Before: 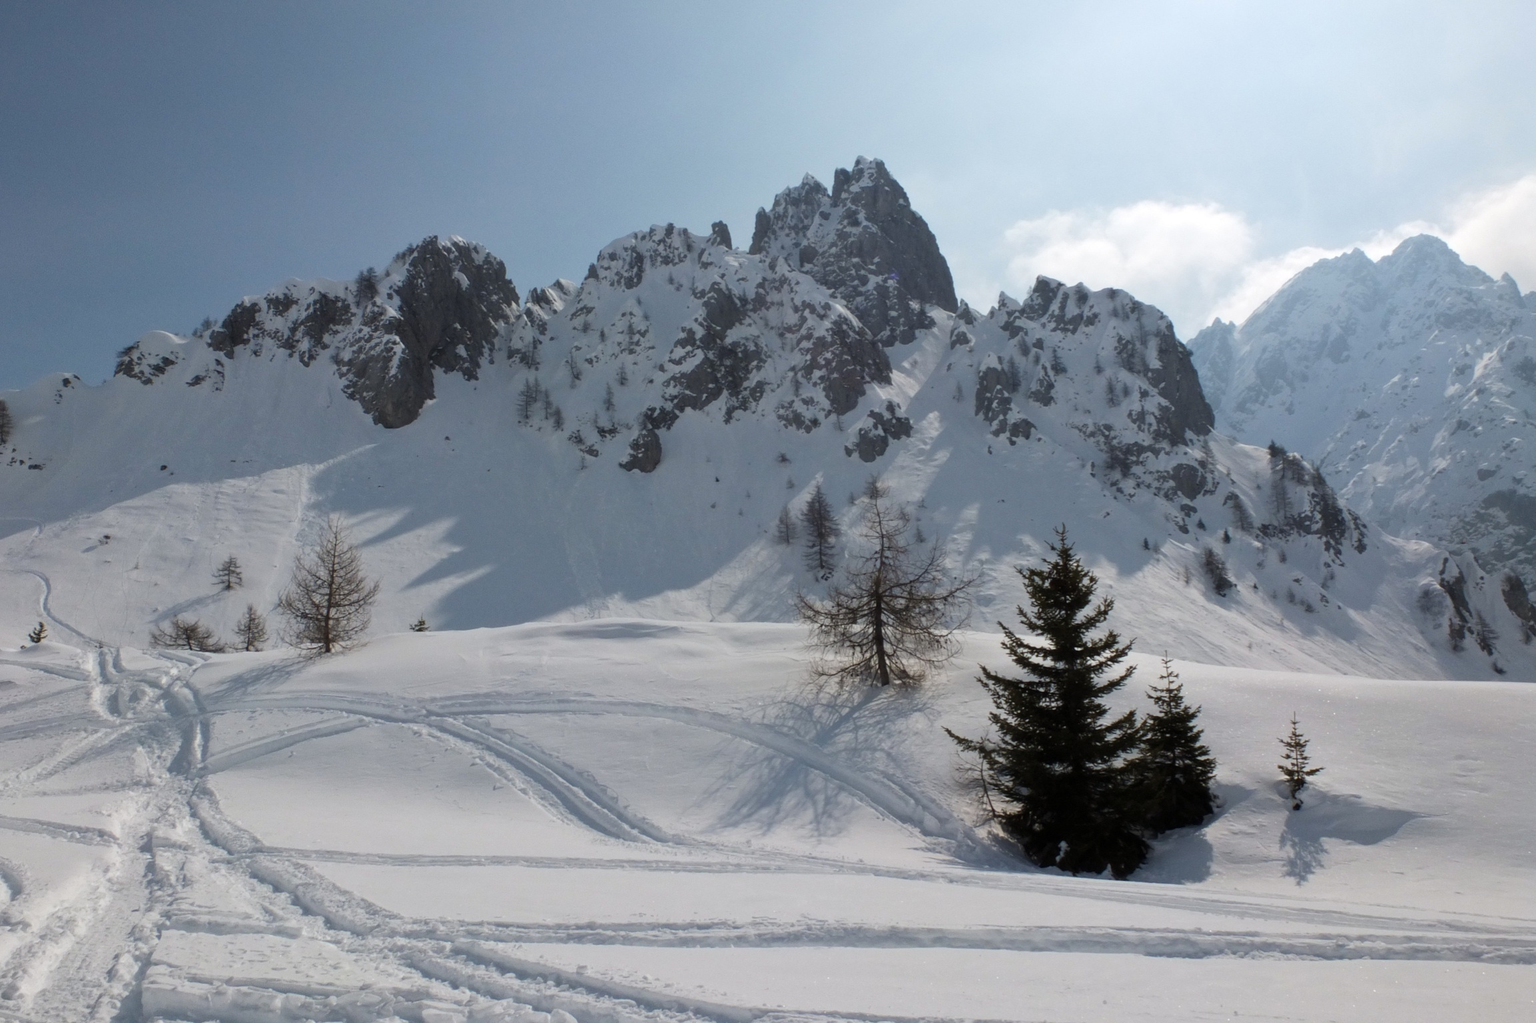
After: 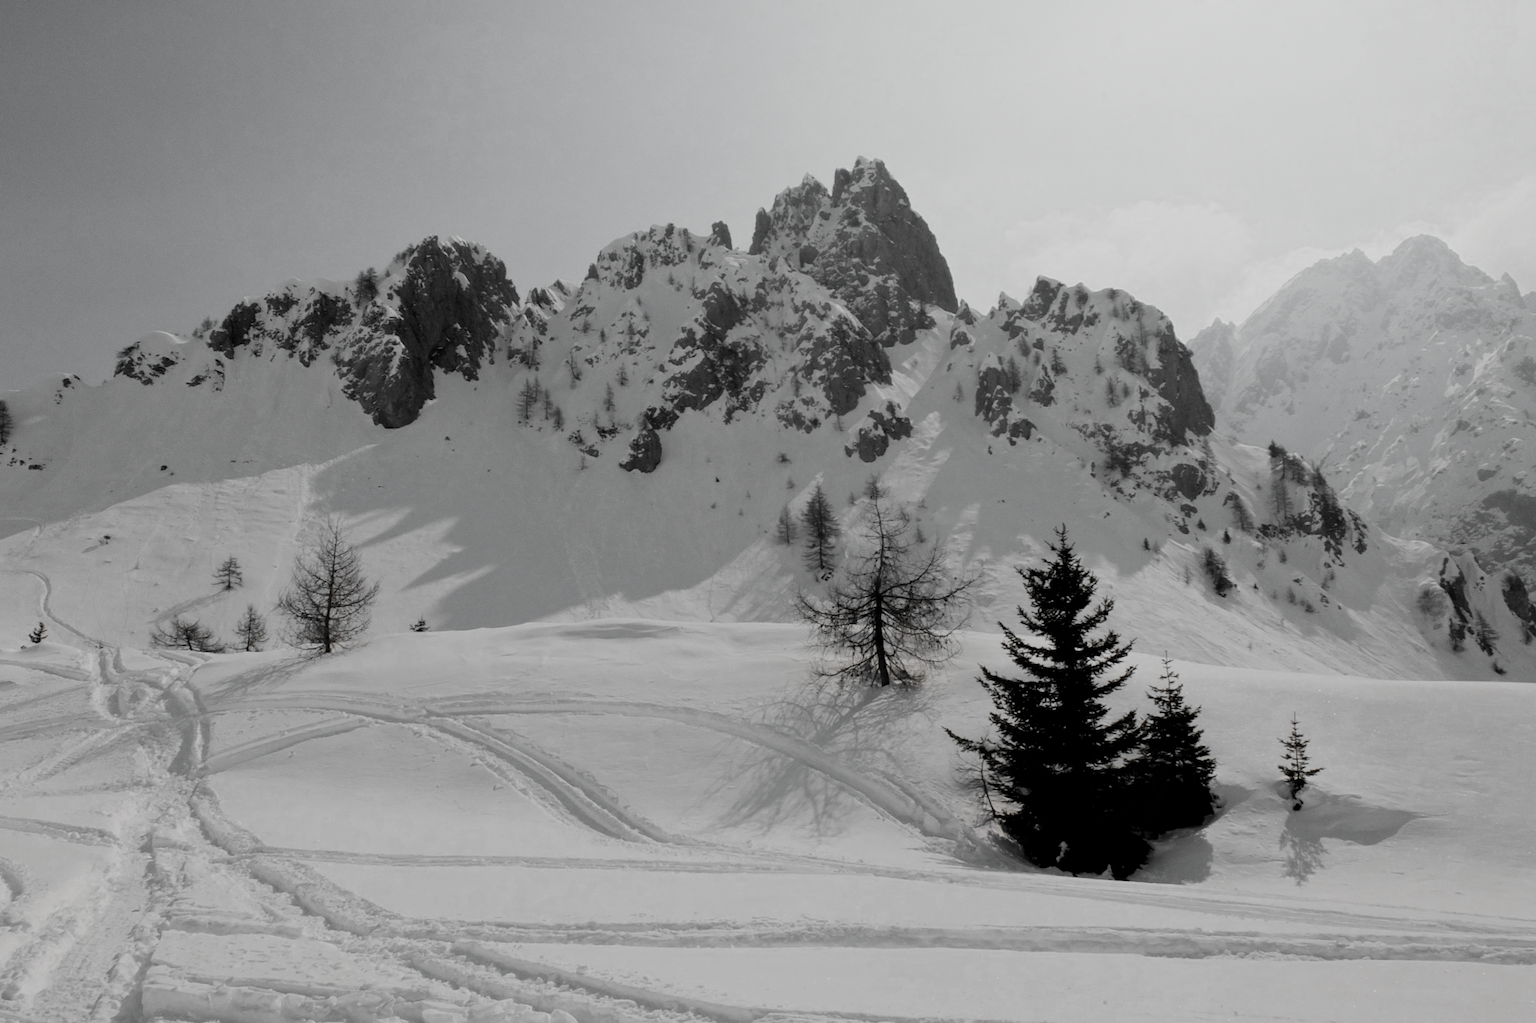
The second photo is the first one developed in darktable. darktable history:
filmic rgb: black relative exposure -7.17 EV, white relative exposure 5.34 EV, hardness 3.02, add noise in highlights 0.002, color science v3 (2019), use custom middle-gray values true, contrast in highlights soft
exposure: black level correction 0.004, exposure 0.016 EV, compensate highlight preservation false
color zones: curves: ch0 [(0, 0.613) (0.01, 0.613) (0.245, 0.448) (0.498, 0.529) (0.642, 0.665) (0.879, 0.777) (0.99, 0.613)]; ch1 [(0, 0.035) (0.121, 0.189) (0.259, 0.197) (0.415, 0.061) (0.589, 0.022) (0.732, 0.022) (0.857, 0.026) (0.991, 0.053)]
